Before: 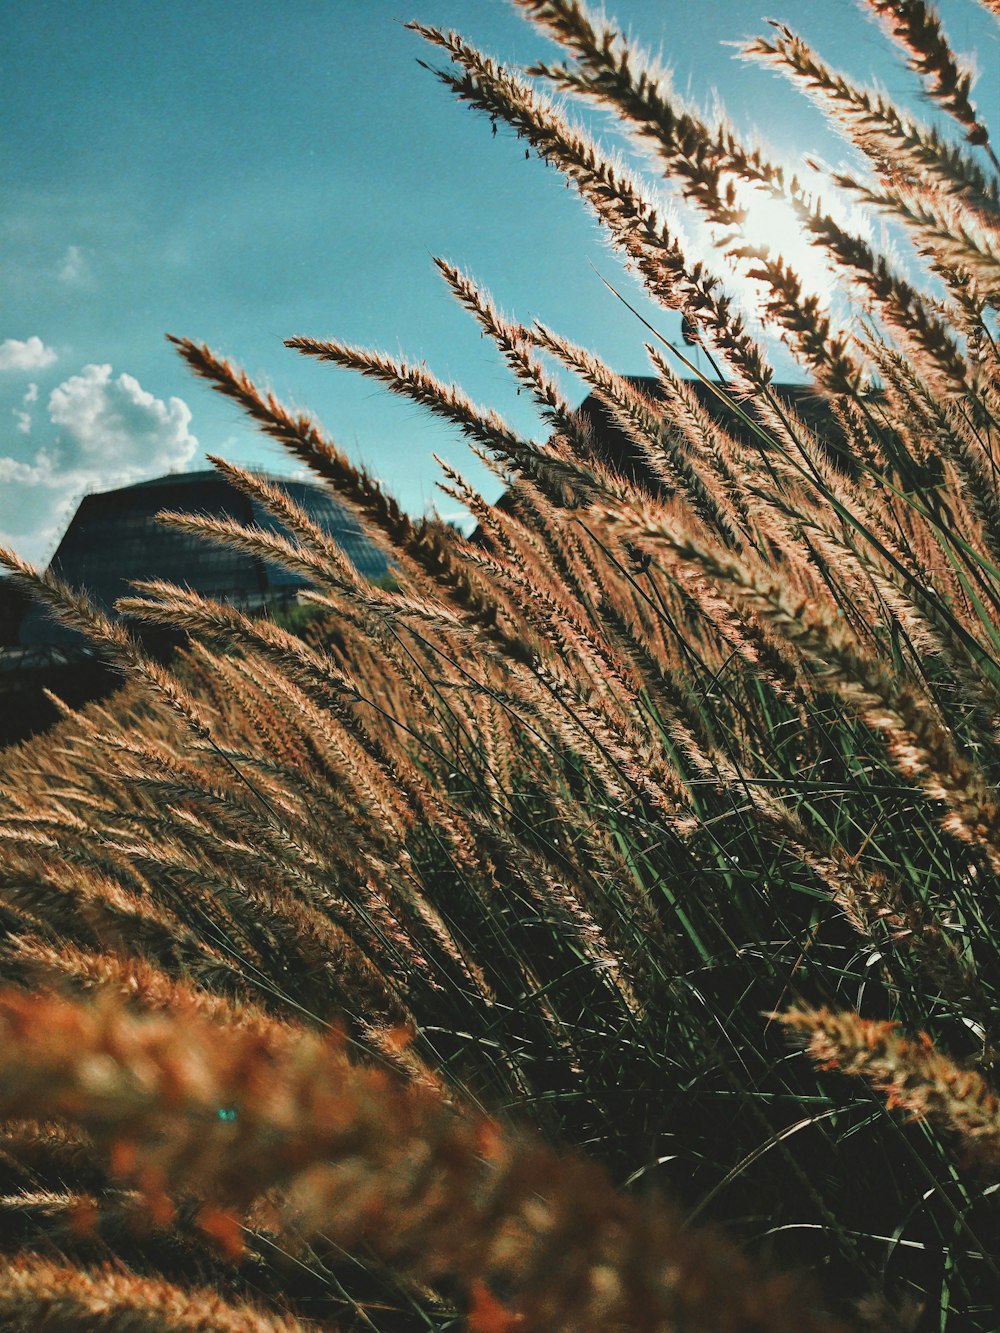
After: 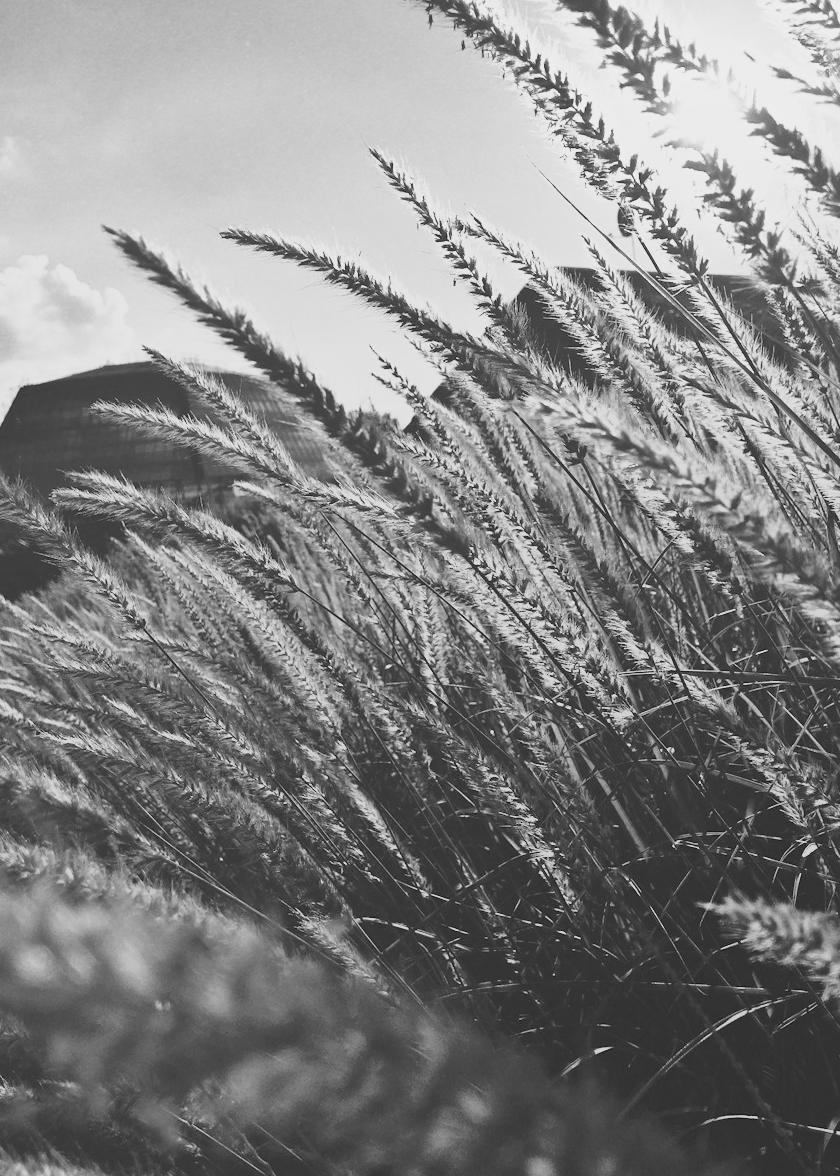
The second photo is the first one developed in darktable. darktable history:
base curve: curves: ch0 [(0, 0) (0.495, 0.917) (1, 1)], preserve colors none
crop: left 6.446%, top 8.188%, right 9.538%, bottom 3.548%
monochrome: a -6.99, b 35.61, size 1.4
local contrast: detail 70%
